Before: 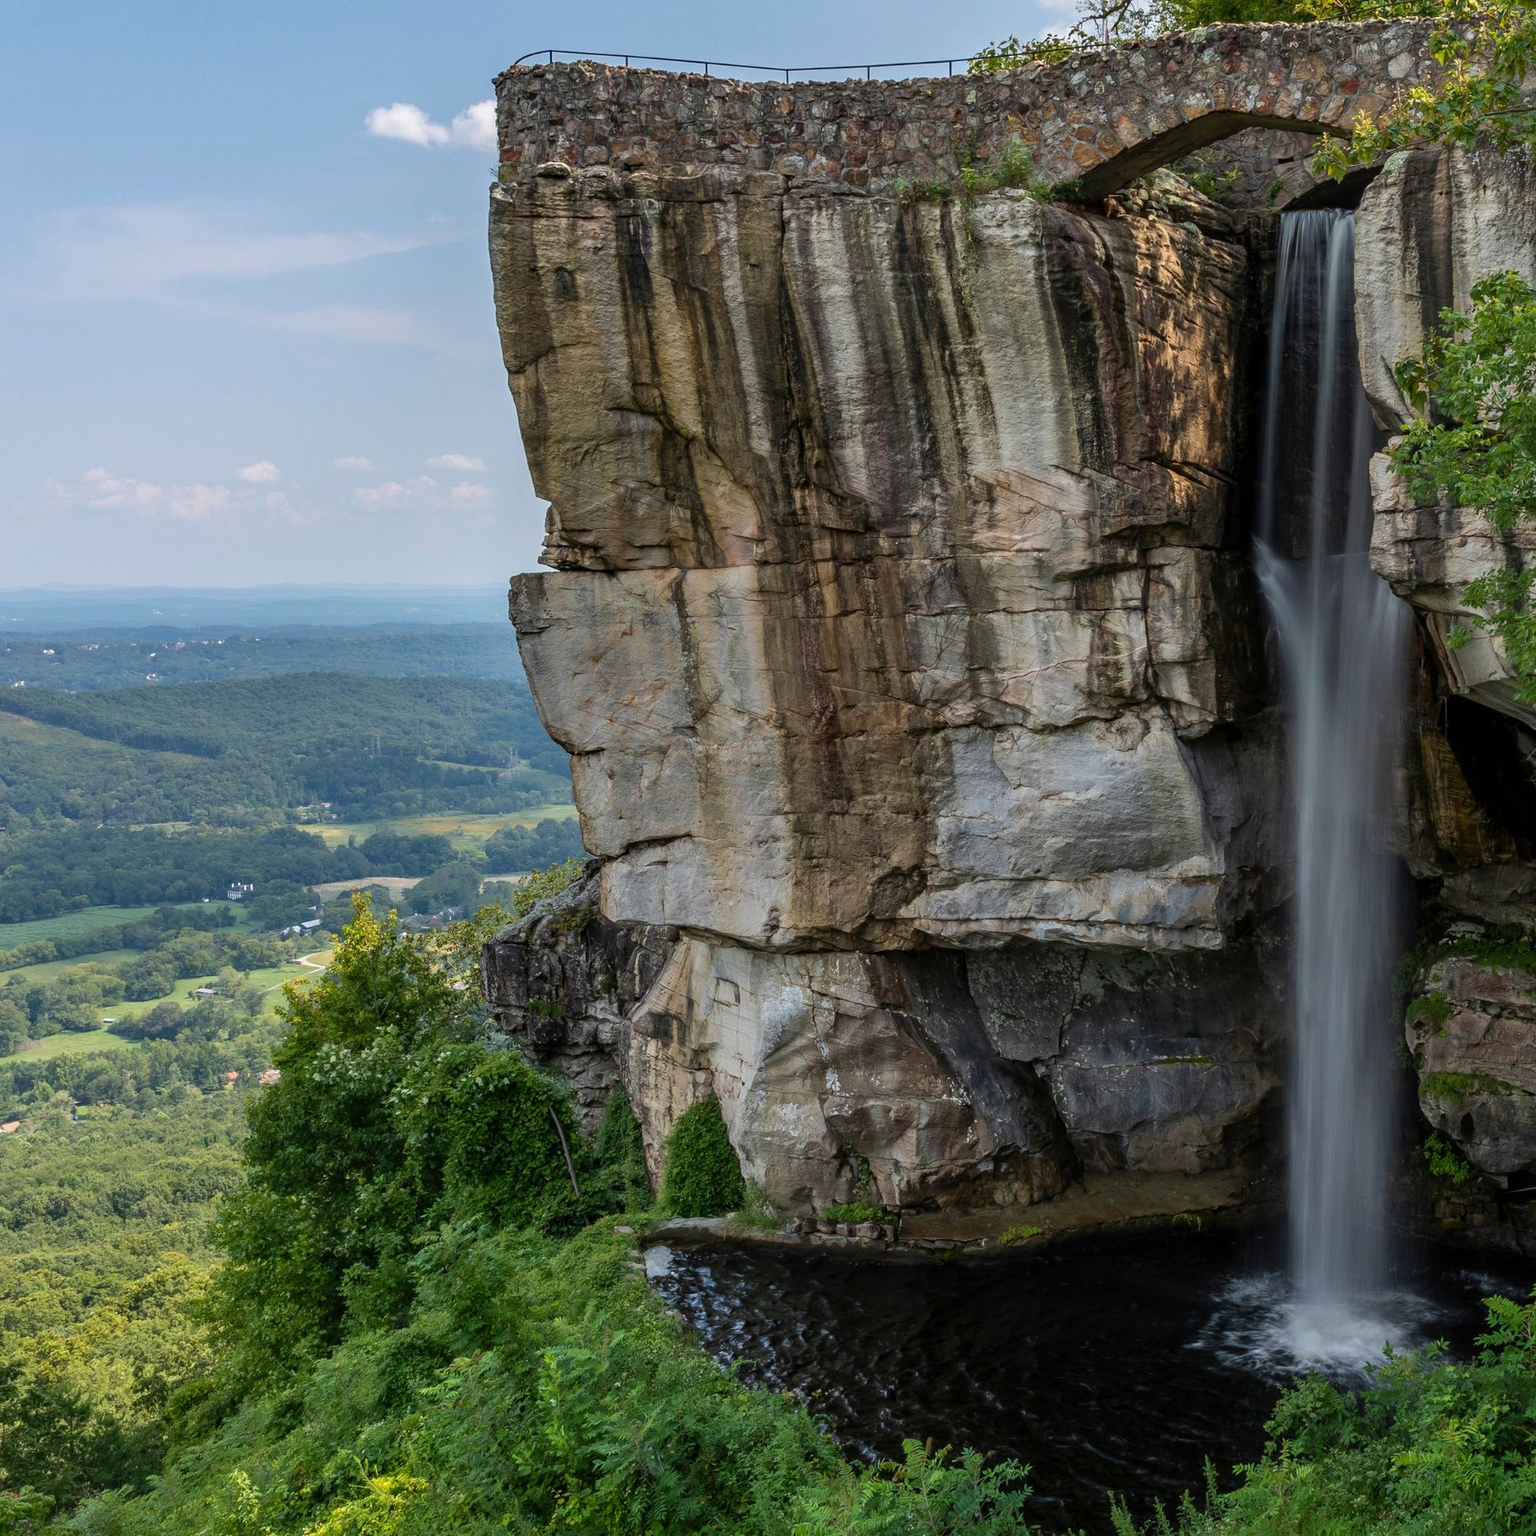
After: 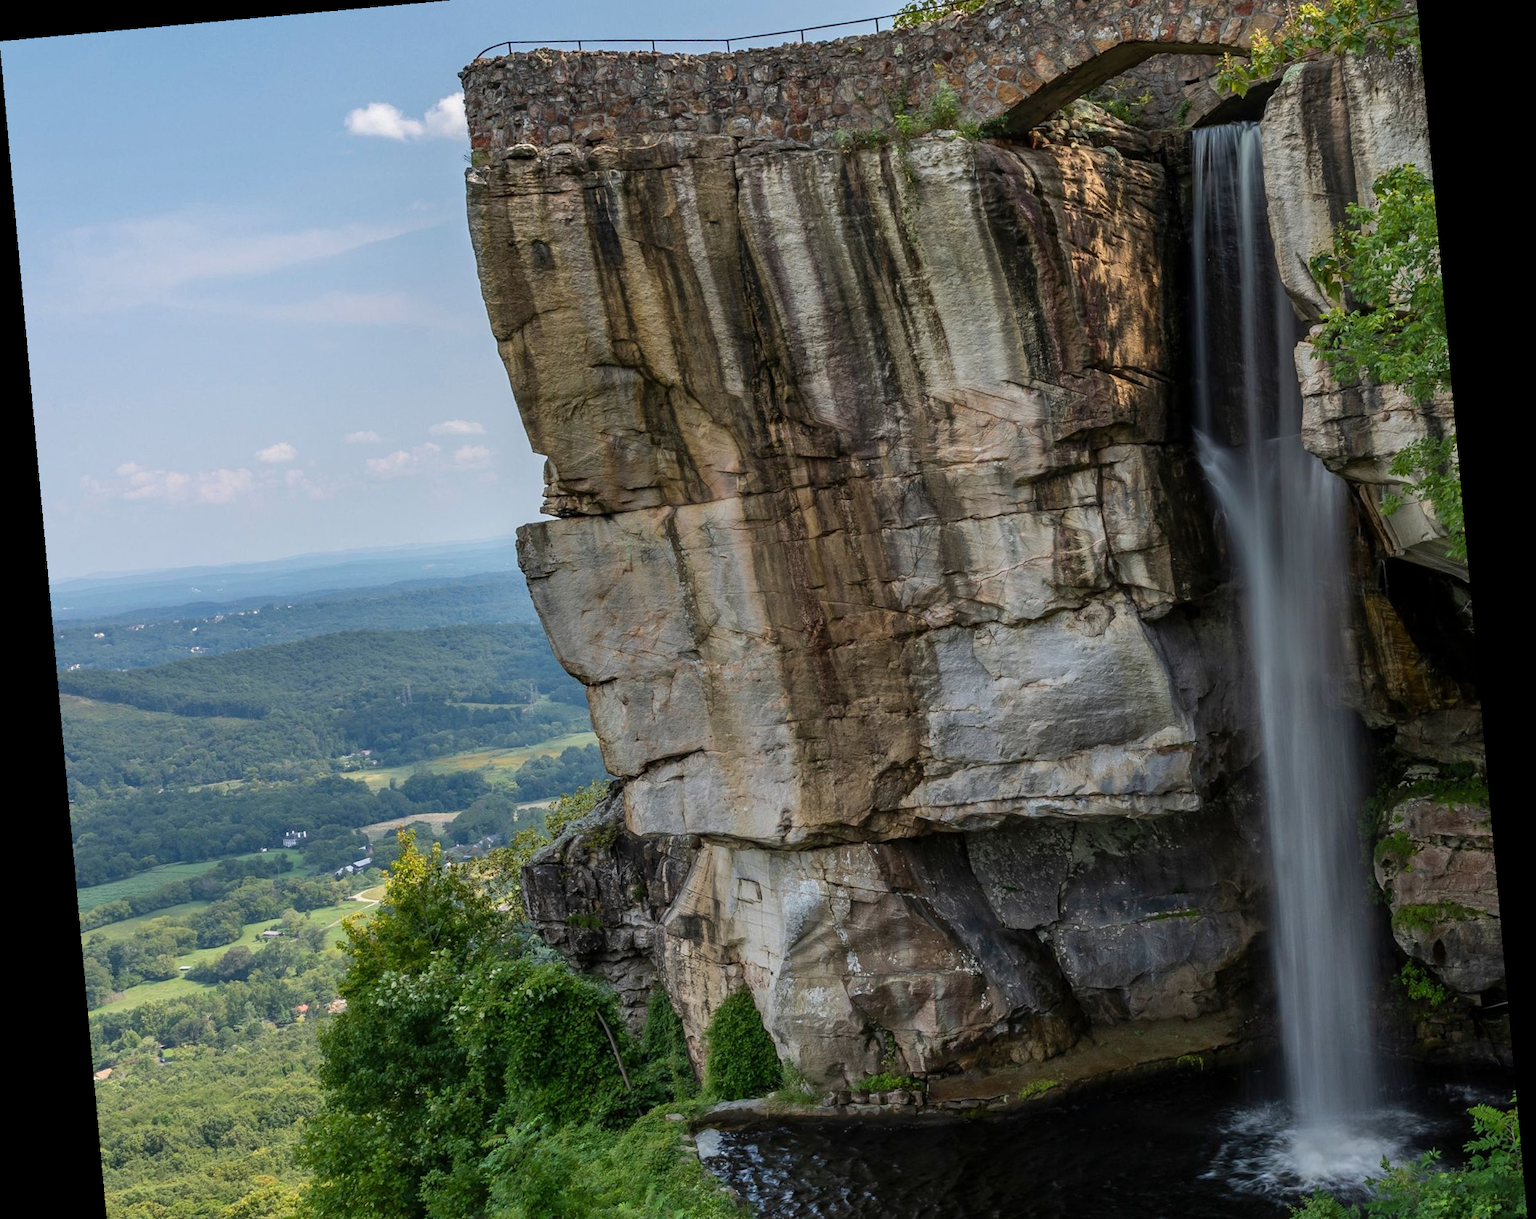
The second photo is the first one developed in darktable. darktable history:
rotate and perspective: rotation -5.2°, automatic cropping off
crop and rotate: top 5.667%, bottom 14.937%
